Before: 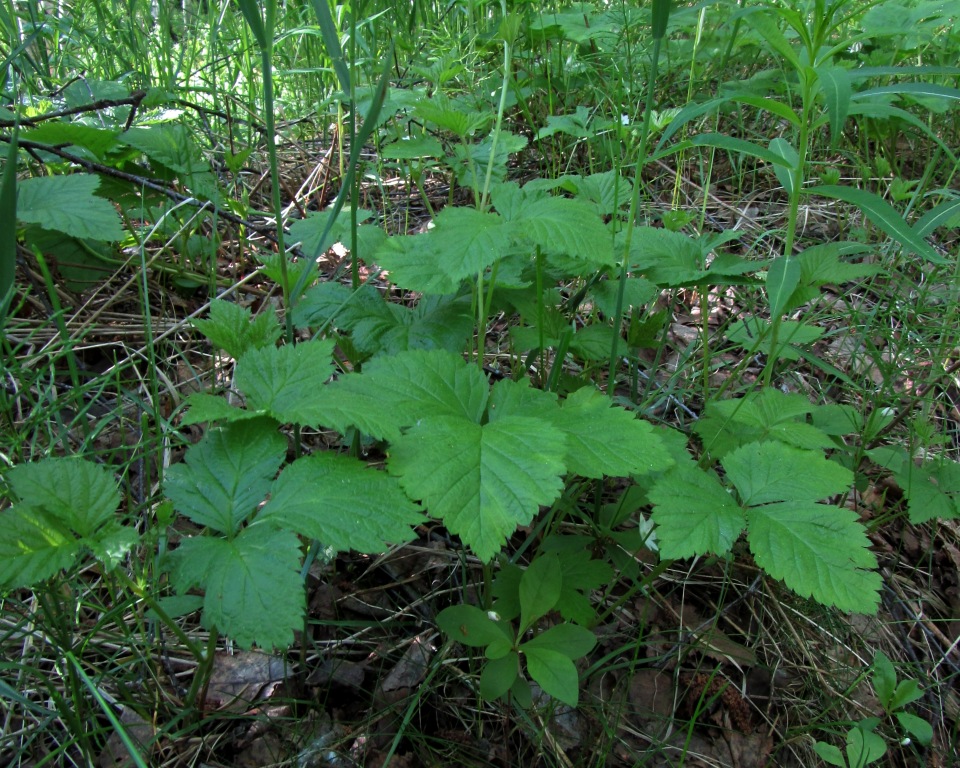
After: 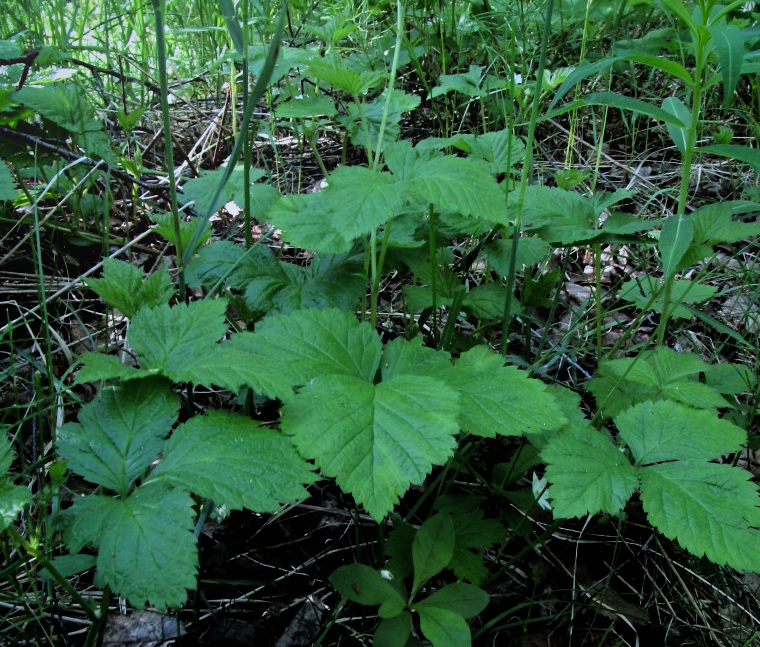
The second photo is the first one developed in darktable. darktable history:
white balance: red 0.924, blue 1.095
bloom: on, module defaults
crop: left 11.225%, top 5.381%, right 9.565%, bottom 10.314%
filmic rgb: black relative exposure -5 EV, hardness 2.88, contrast 1.4, highlights saturation mix -30%
vignetting: brightness -0.233, saturation 0.141
